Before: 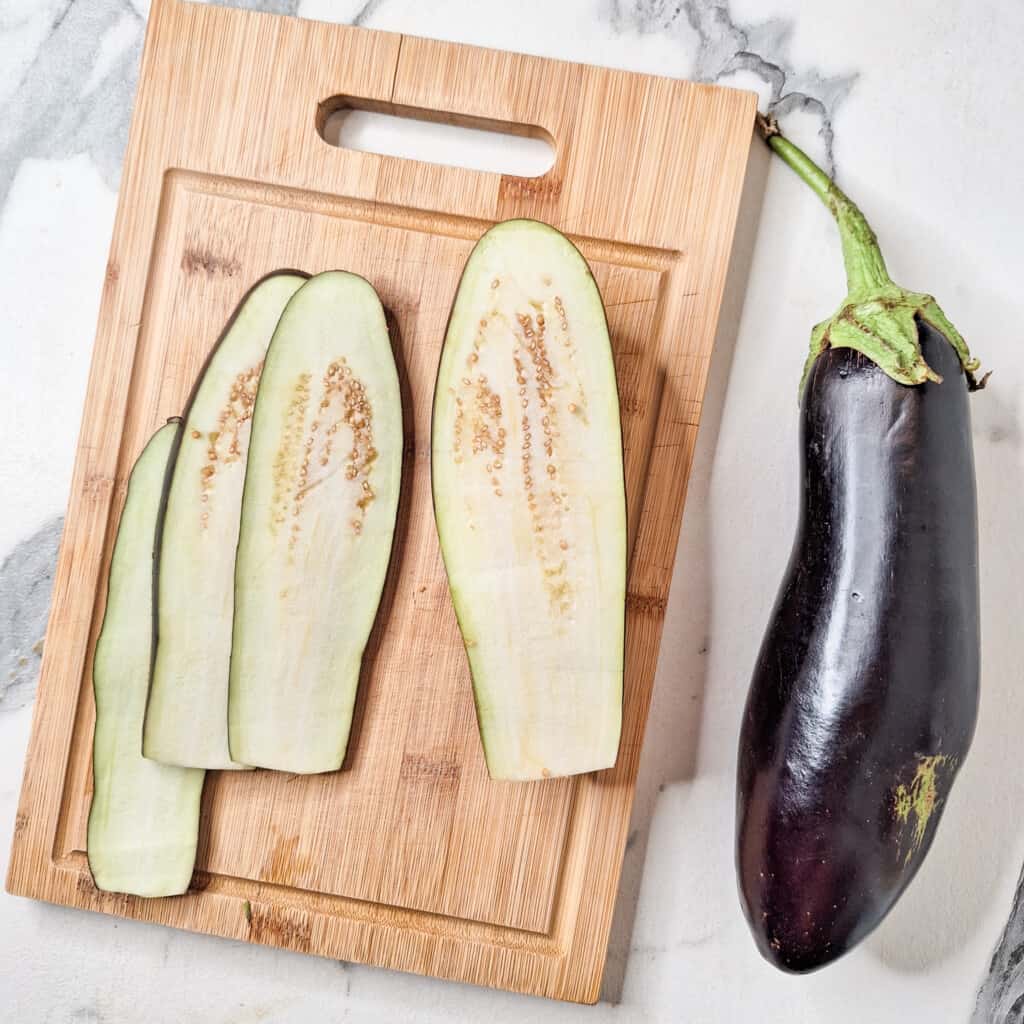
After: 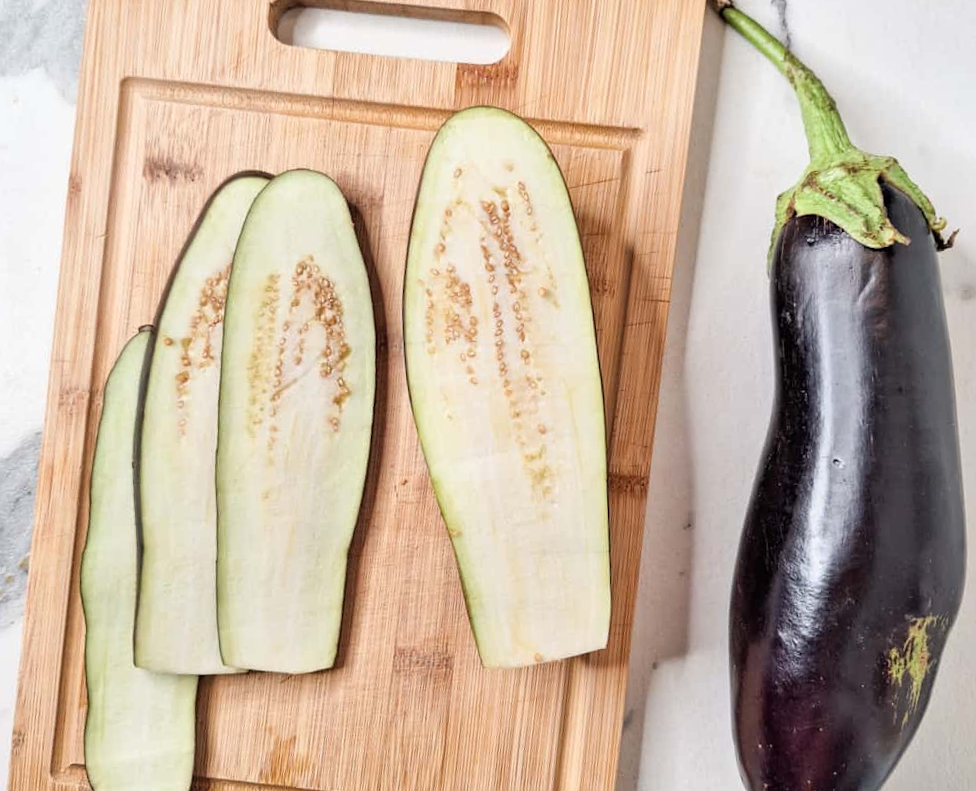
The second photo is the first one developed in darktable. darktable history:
crop: left 1.507%, top 6.147%, right 1.379%, bottom 6.637%
rotate and perspective: rotation -3.52°, crop left 0.036, crop right 0.964, crop top 0.081, crop bottom 0.919
